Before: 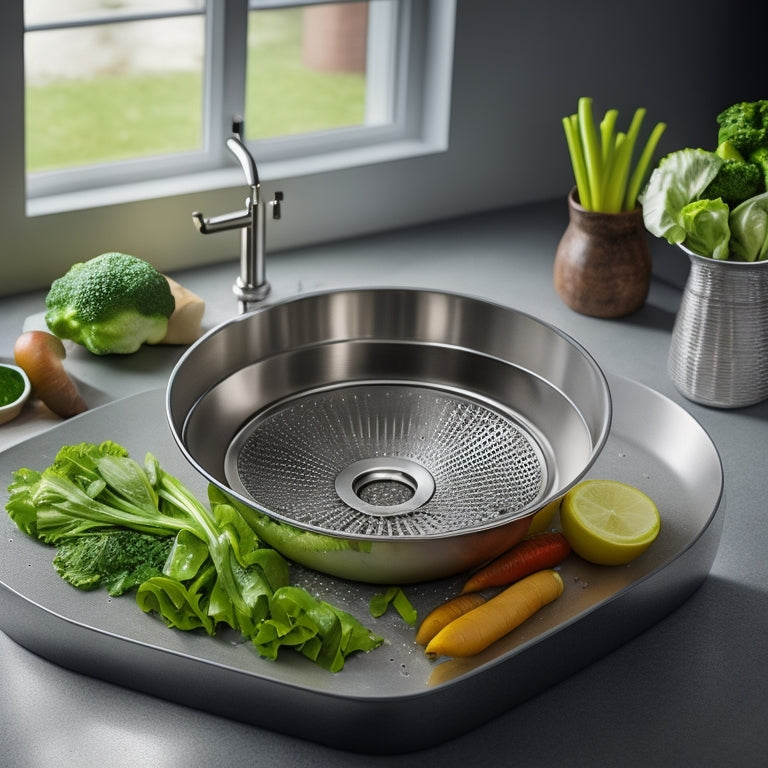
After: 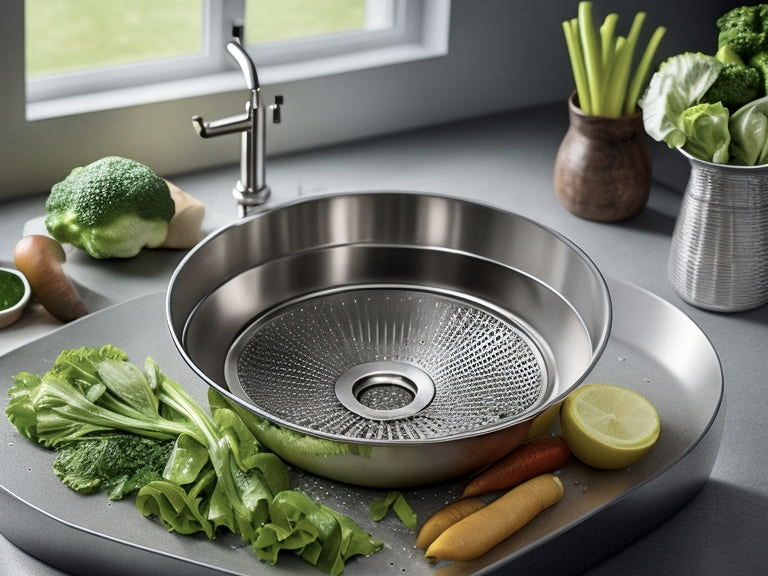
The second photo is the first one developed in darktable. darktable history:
crop and rotate: top 12.5%, bottom 12.5%
exposure: black level correction 0.002, exposure 0.15 EV, compensate highlight preservation false
contrast brightness saturation: contrast 0.1, saturation -0.3
